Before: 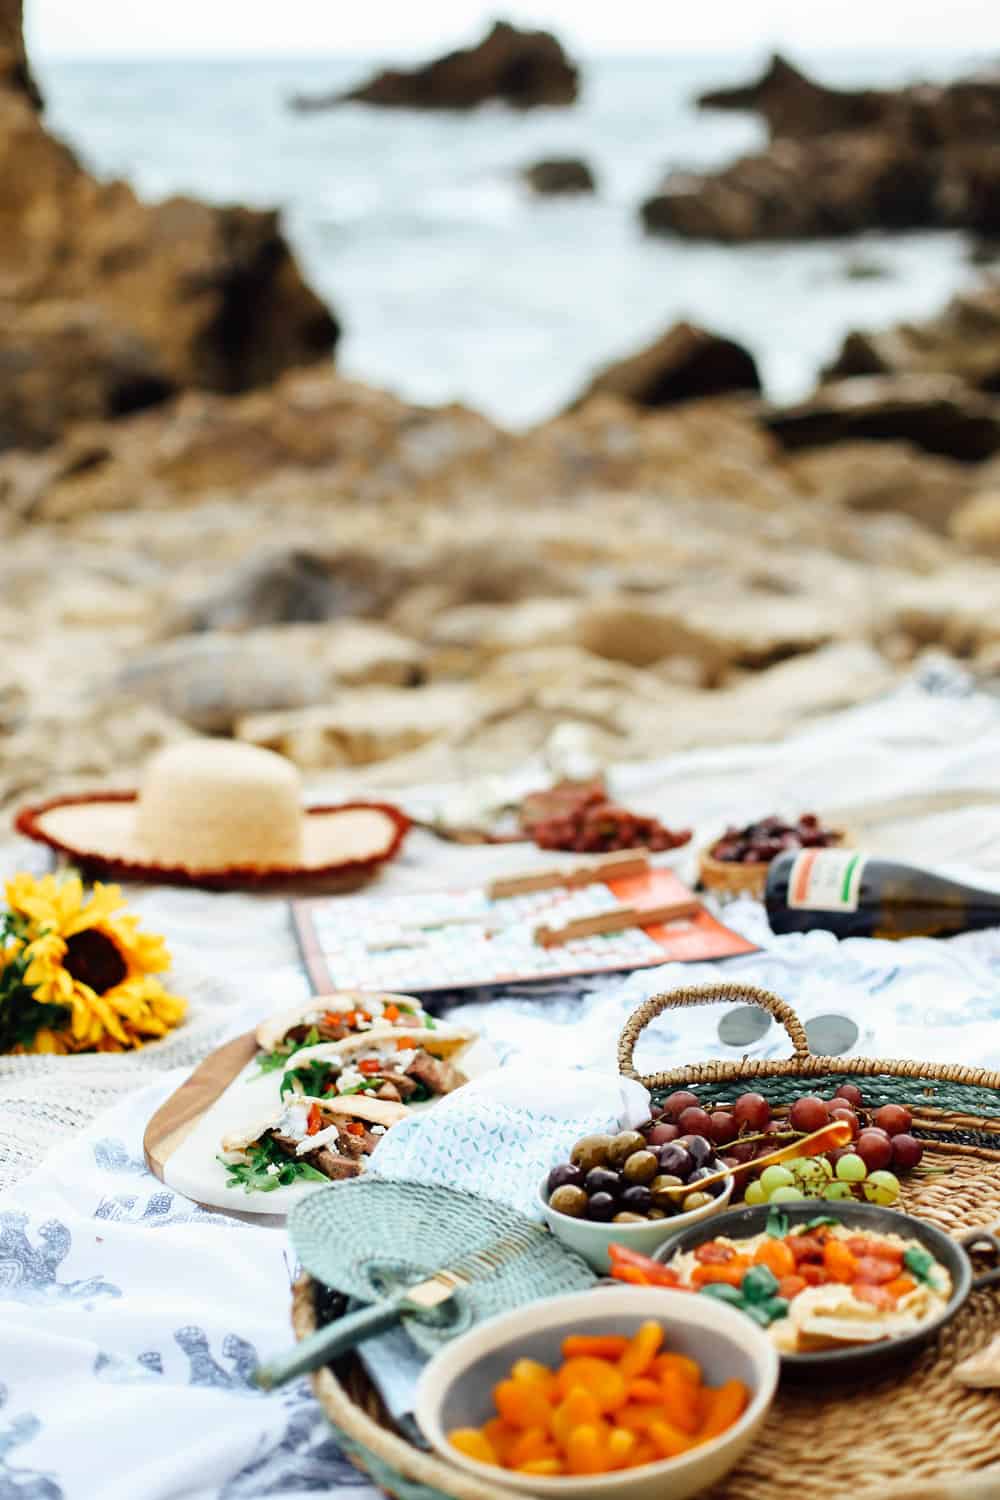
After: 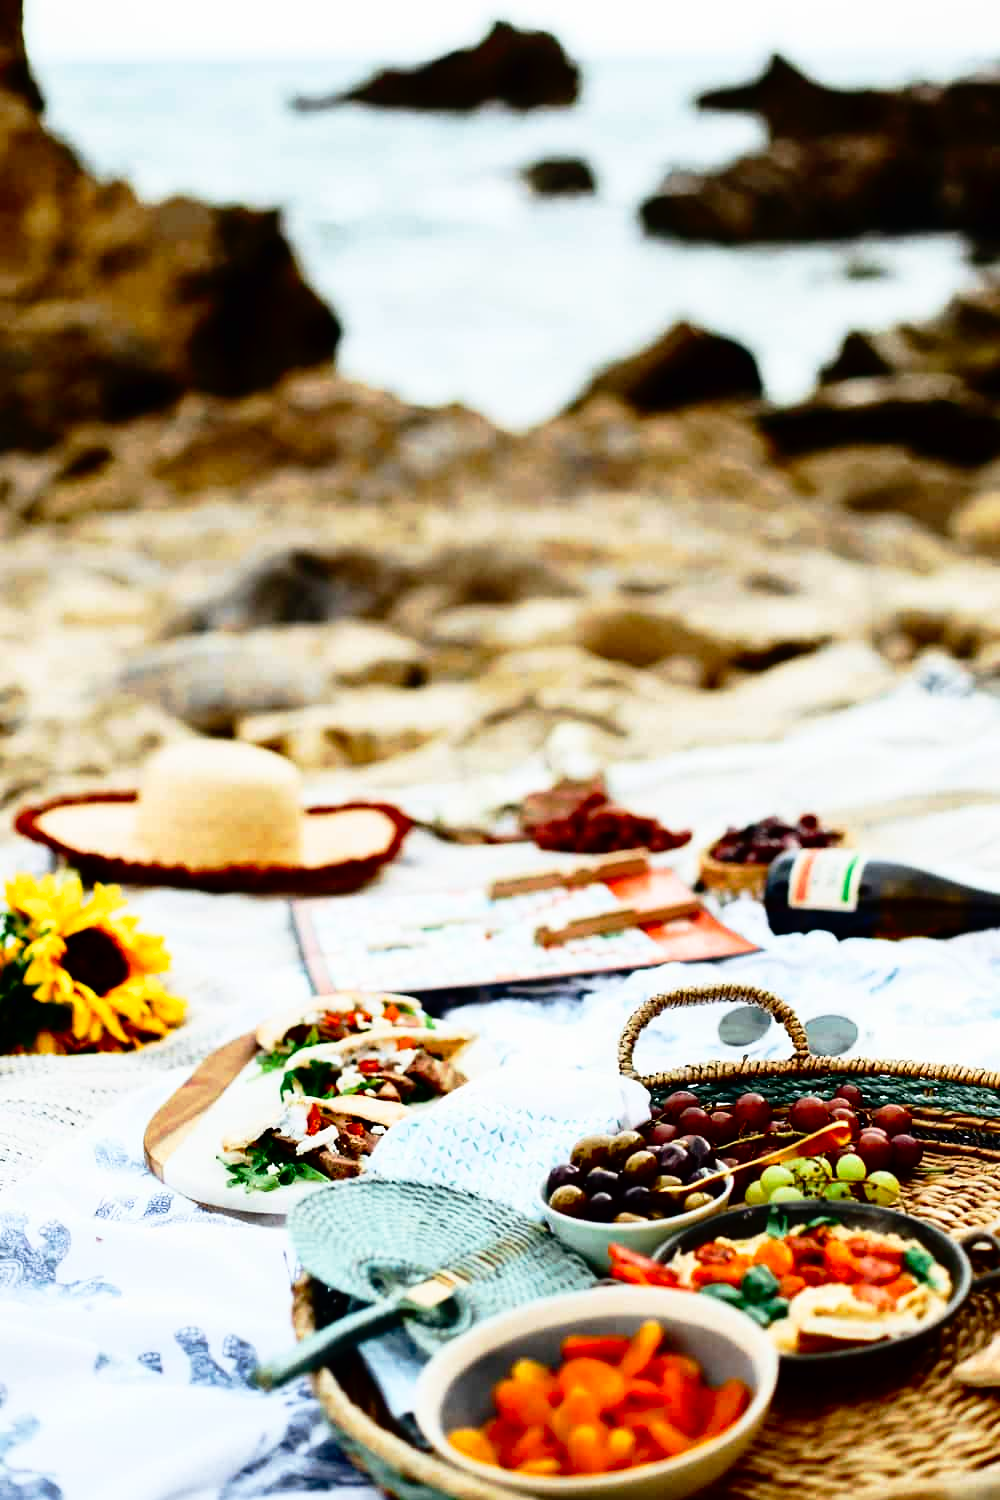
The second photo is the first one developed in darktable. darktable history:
tone curve: curves: ch0 [(0, 0) (0.003, 0.005) (0.011, 0.008) (0.025, 0.014) (0.044, 0.021) (0.069, 0.027) (0.1, 0.041) (0.136, 0.083) (0.177, 0.138) (0.224, 0.197) (0.277, 0.259) (0.335, 0.331) (0.399, 0.399) (0.468, 0.476) (0.543, 0.547) (0.623, 0.635) (0.709, 0.753) (0.801, 0.847) (0.898, 0.94) (1, 1)], preserve colors none
contrast brightness saturation: contrast 0.22, brightness -0.19, saturation 0.24
